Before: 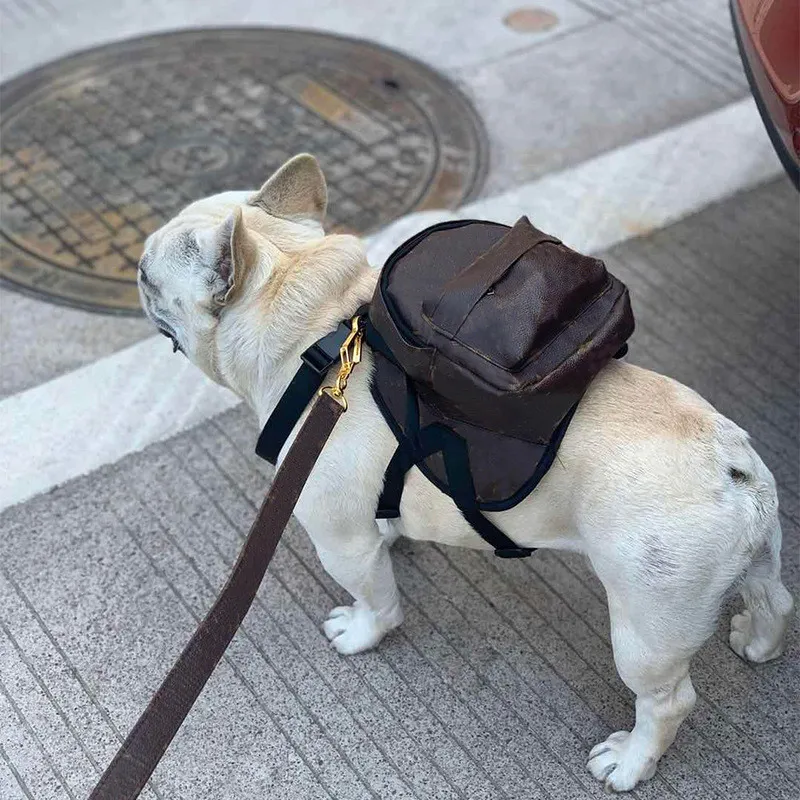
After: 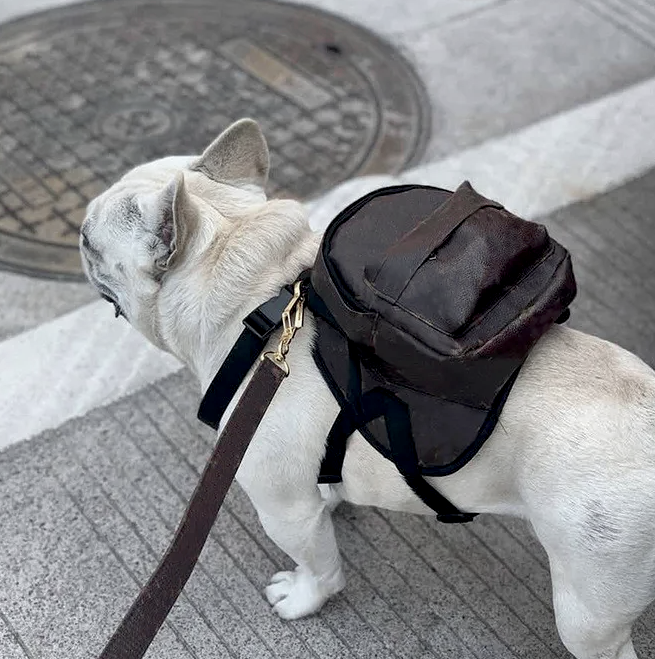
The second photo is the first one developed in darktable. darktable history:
crop and rotate: left 7.497%, top 4.398%, right 10.523%, bottom 13.205%
color zones: curves: ch0 [(0, 0.6) (0.129, 0.508) (0.193, 0.483) (0.429, 0.5) (0.571, 0.5) (0.714, 0.5) (0.857, 0.5) (1, 0.6)]; ch1 [(0, 0.481) (0.112, 0.245) (0.213, 0.223) (0.429, 0.233) (0.571, 0.231) (0.683, 0.242) (0.857, 0.296) (1, 0.481)]
exposure: black level correction 0.007, compensate exposure bias true, compensate highlight preservation false
